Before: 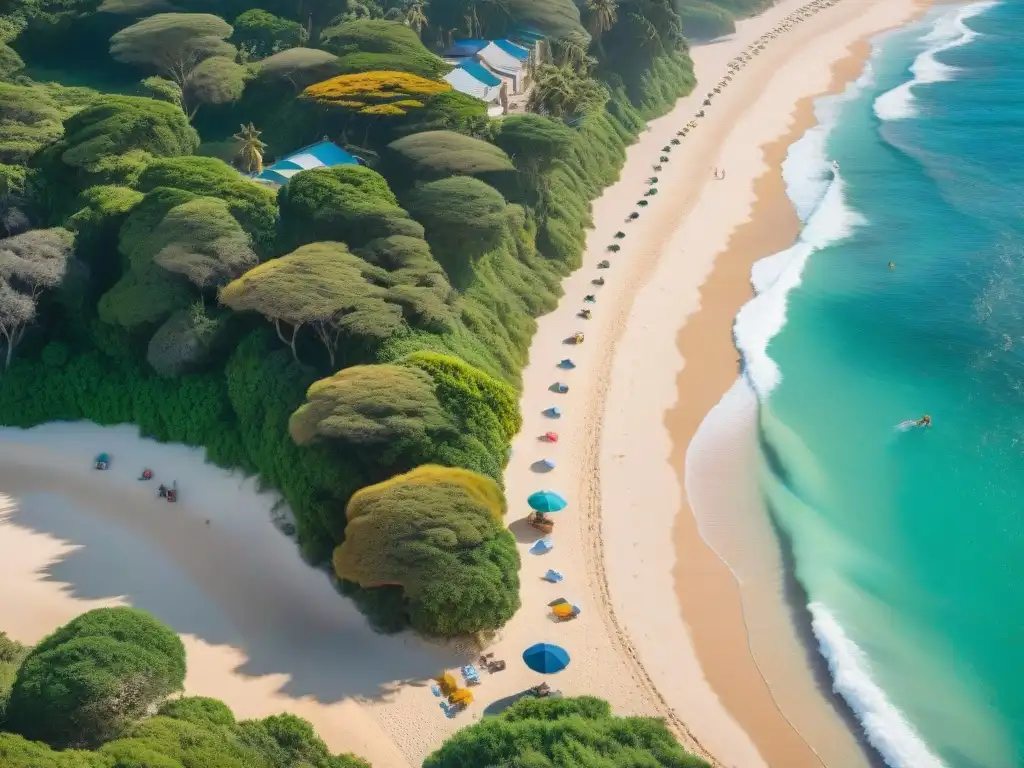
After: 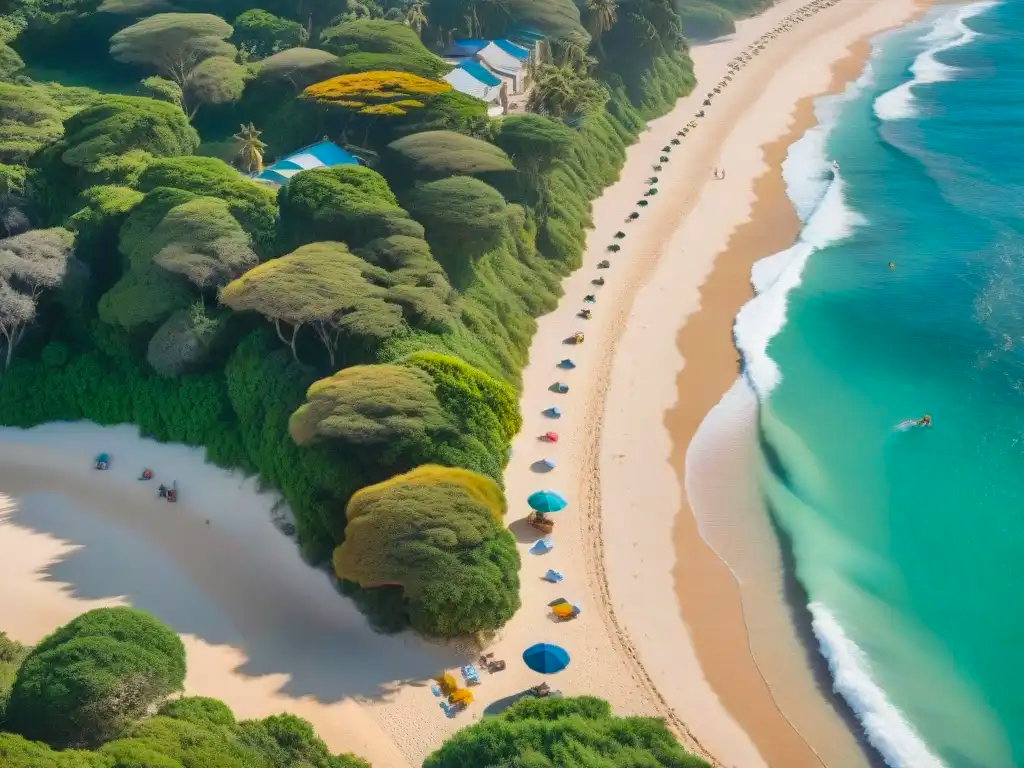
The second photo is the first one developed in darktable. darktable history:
color correction: highlights b* 0.064, saturation 1.11
shadows and highlights: soften with gaussian
